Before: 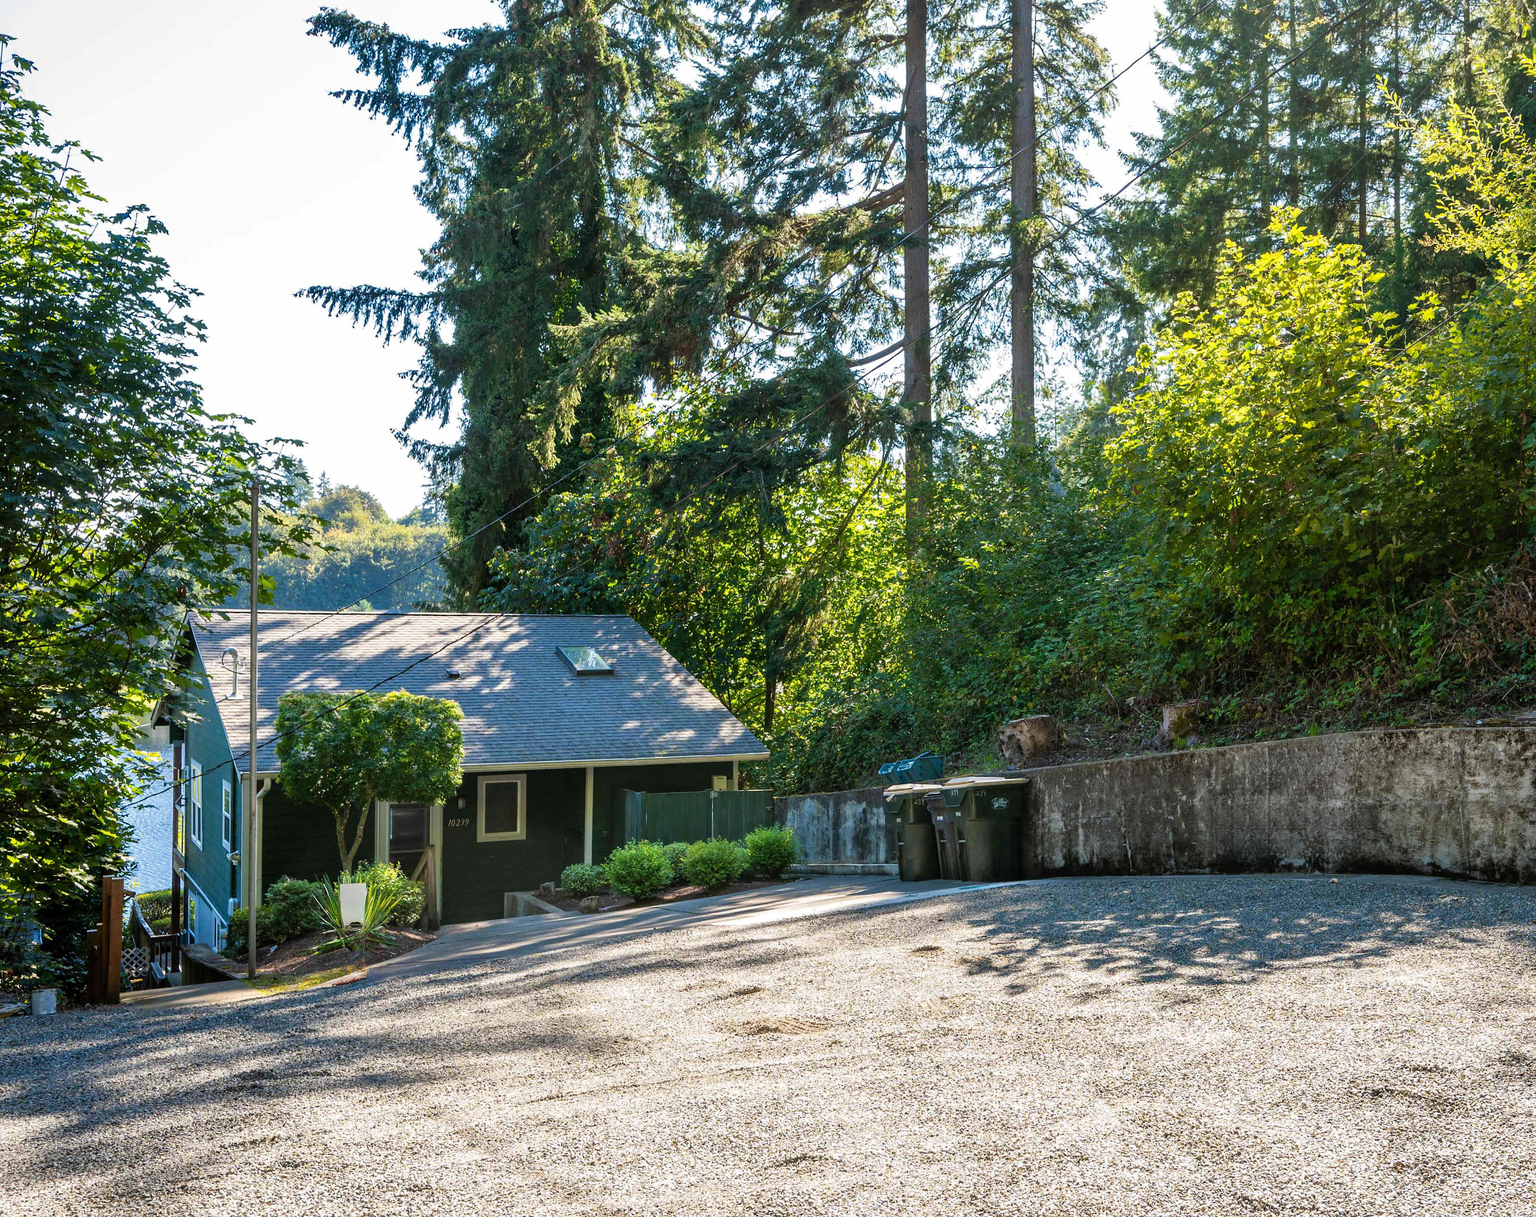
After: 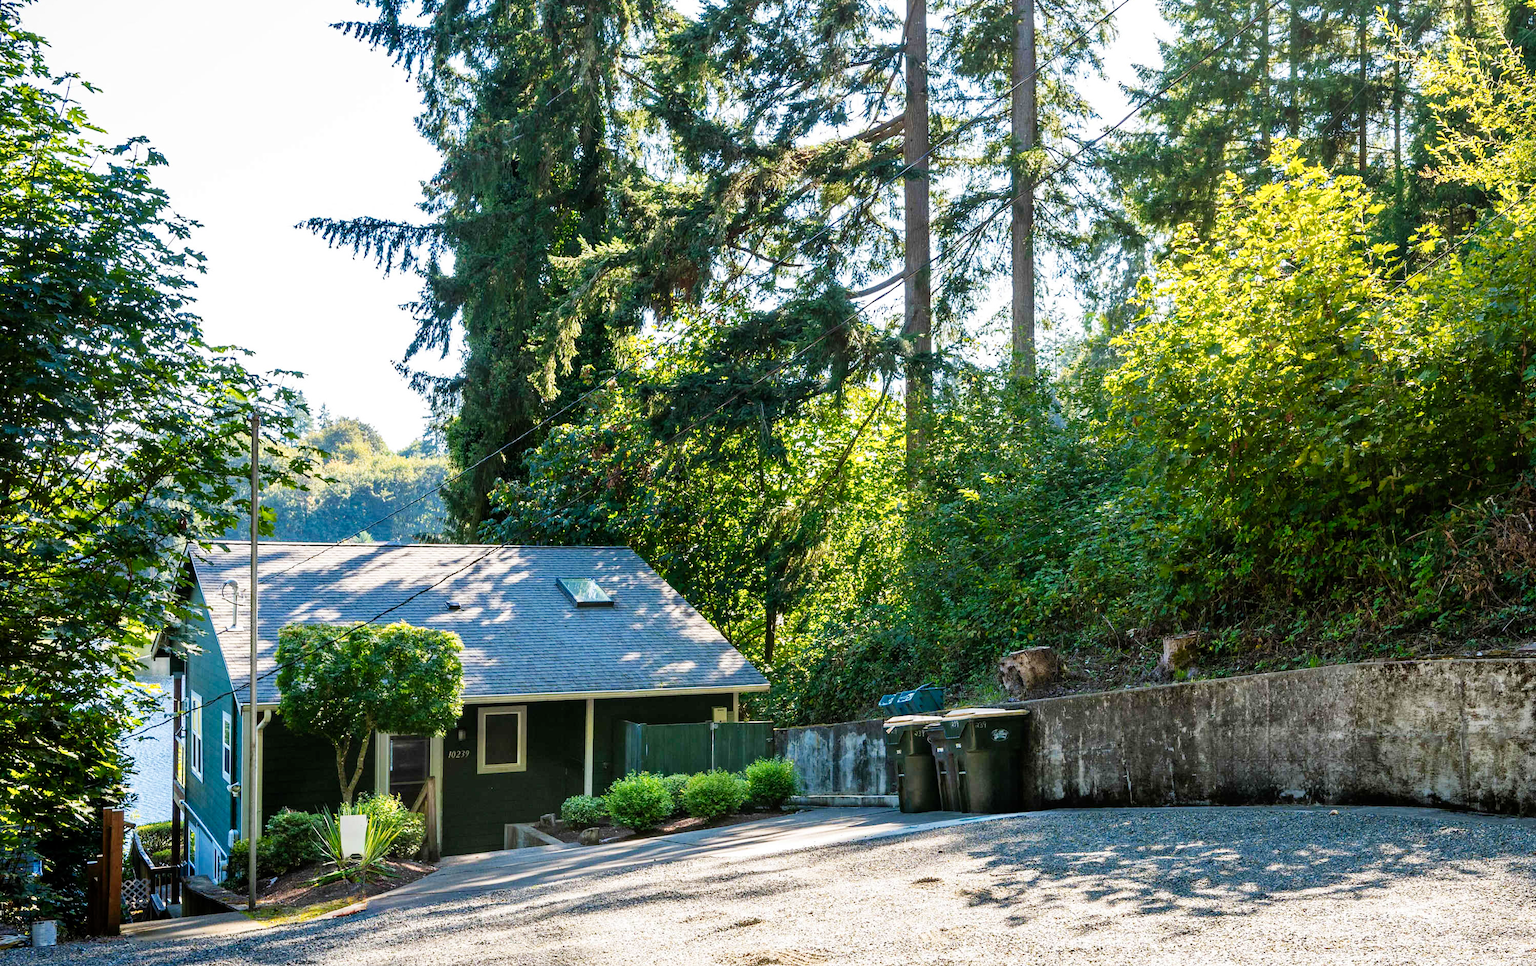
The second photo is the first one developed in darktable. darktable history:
crop and rotate: top 5.667%, bottom 14.937%
tone curve: curves: ch0 [(0, 0) (0.004, 0.001) (0.02, 0.008) (0.218, 0.218) (0.664, 0.774) (0.832, 0.914) (1, 1)], preserve colors none
